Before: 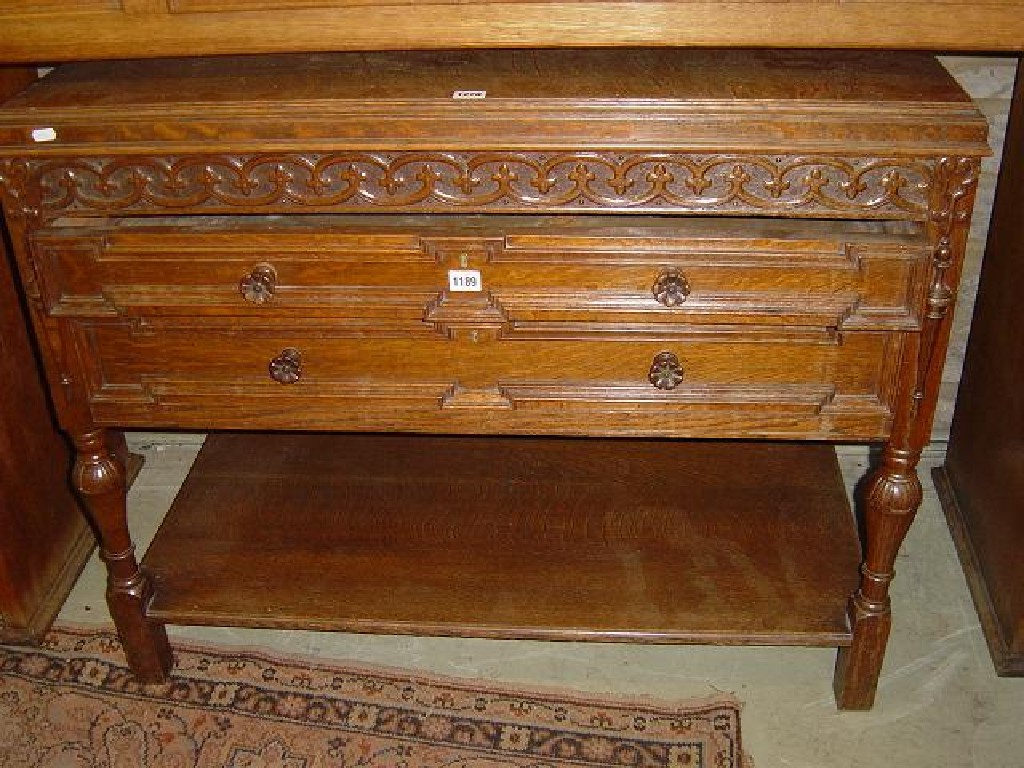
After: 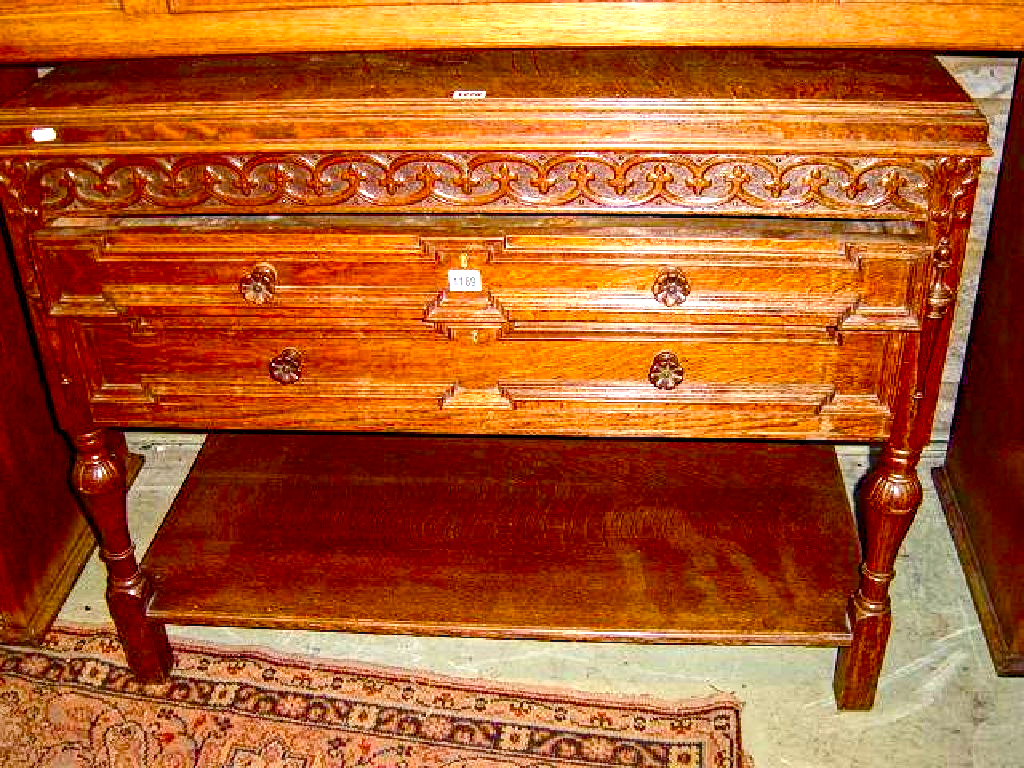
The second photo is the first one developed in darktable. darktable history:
local contrast: highlights 62%, detail 143%, midtone range 0.423
color balance rgb: perceptual saturation grading › global saturation 20%, perceptual saturation grading › highlights -25.055%, perceptual saturation grading › shadows 49.719%, hue shift -4.81°, perceptual brilliance grading › highlights 14.062%, perceptual brilliance grading › shadows -18.442%, contrast -21.157%
haze removal: strength 0.291, distance 0.247
exposure: black level correction 0.002, exposure 1 EV, compensate highlight preservation false
contrast brightness saturation: contrast 0.164, saturation 0.316
